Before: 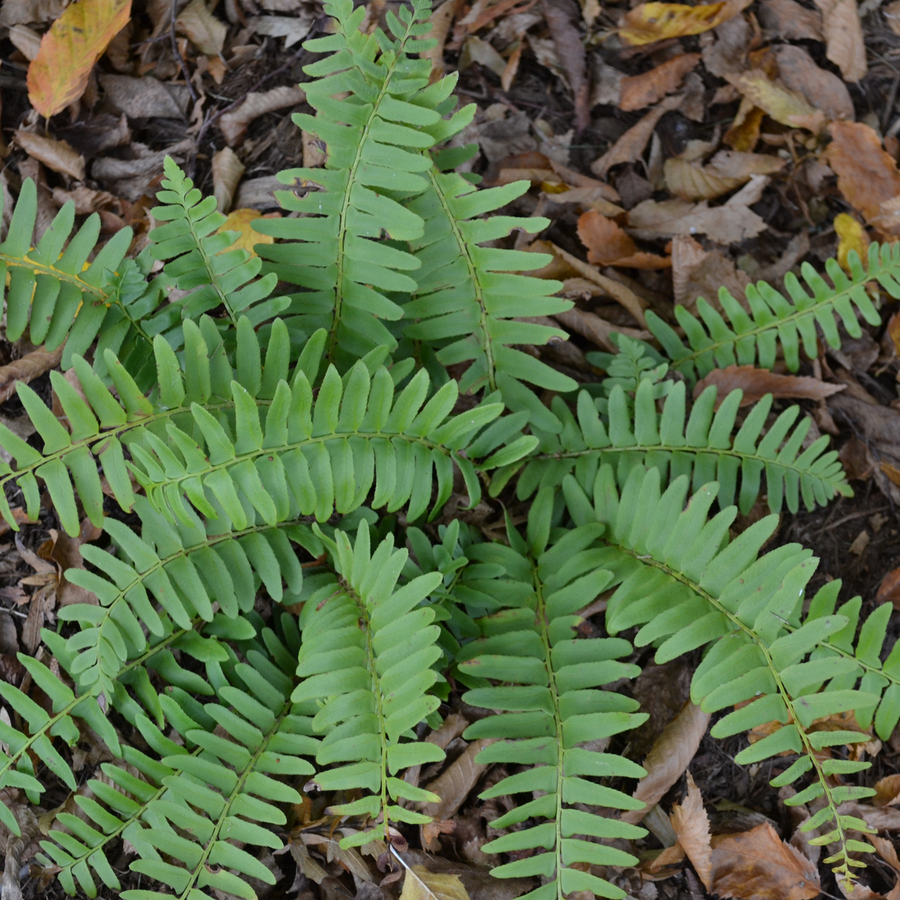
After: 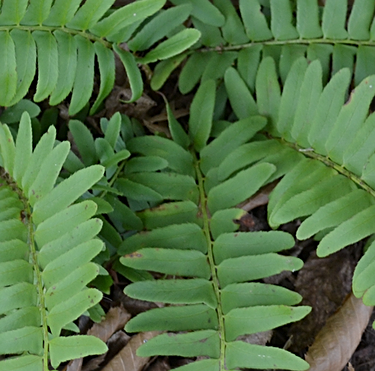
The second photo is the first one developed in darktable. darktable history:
sharpen: on, module defaults
exposure: black level correction 0, exposure 0 EV, compensate exposure bias true, compensate highlight preservation false
crop: left 37.637%, top 45.302%, right 20.68%, bottom 13.463%
